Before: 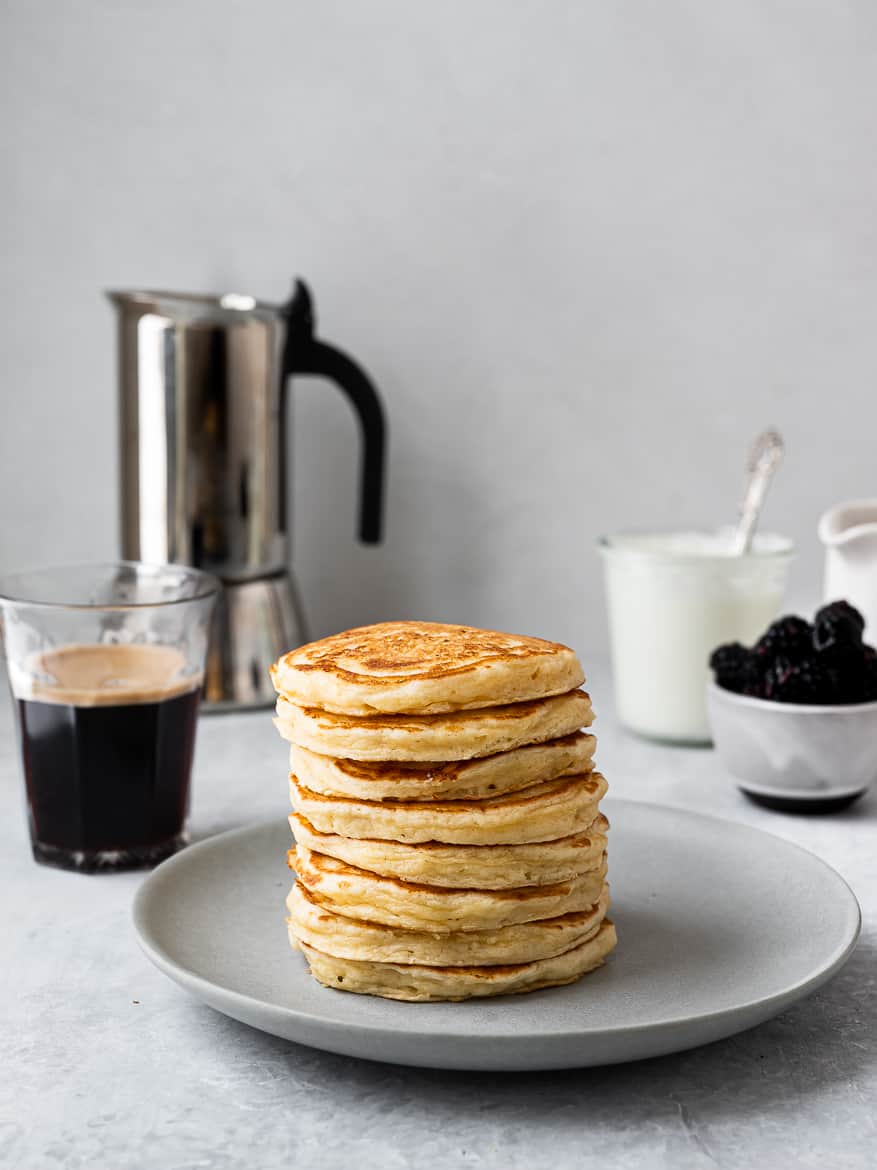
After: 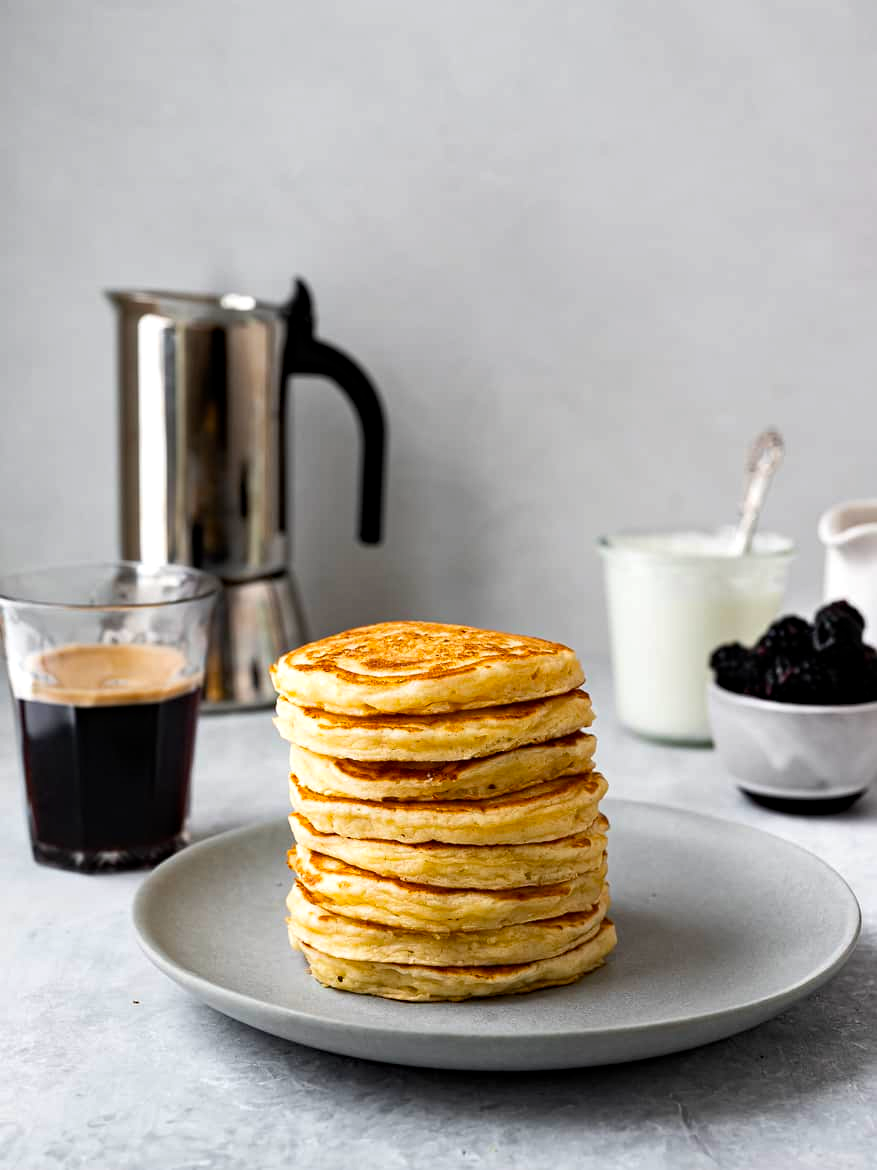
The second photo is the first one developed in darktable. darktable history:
color balance: contrast 6.48%, output saturation 113.3%
haze removal: compatibility mode true, adaptive false
